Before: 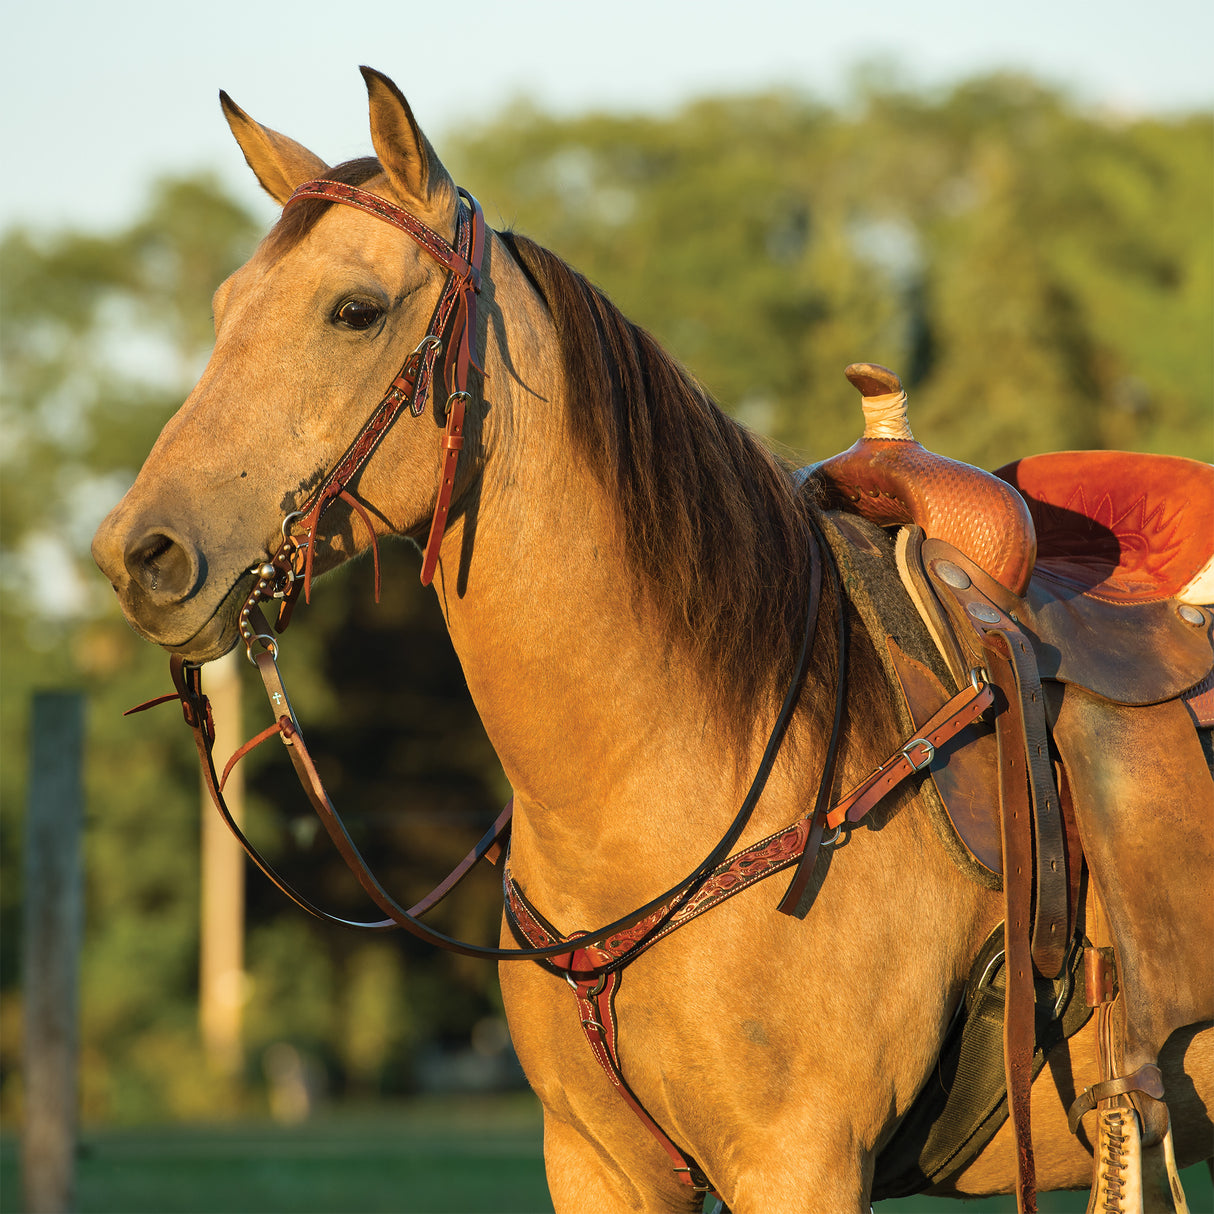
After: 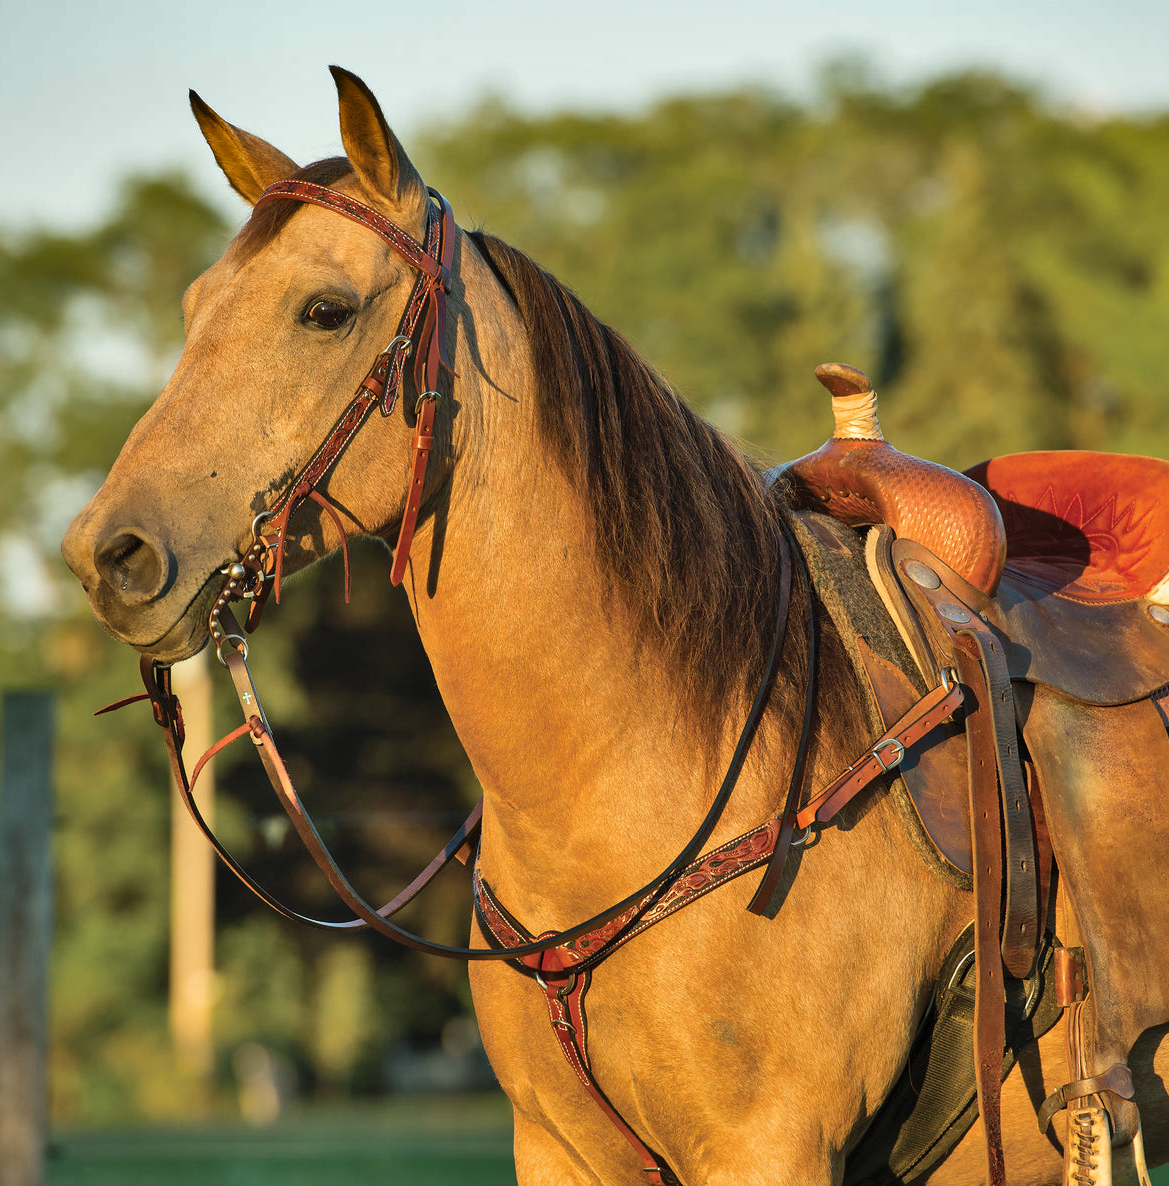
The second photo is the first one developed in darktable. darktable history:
crop and rotate: left 2.536%, right 1.107%, bottom 2.246%
shadows and highlights: shadows 75, highlights -60.85, soften with gaussian
